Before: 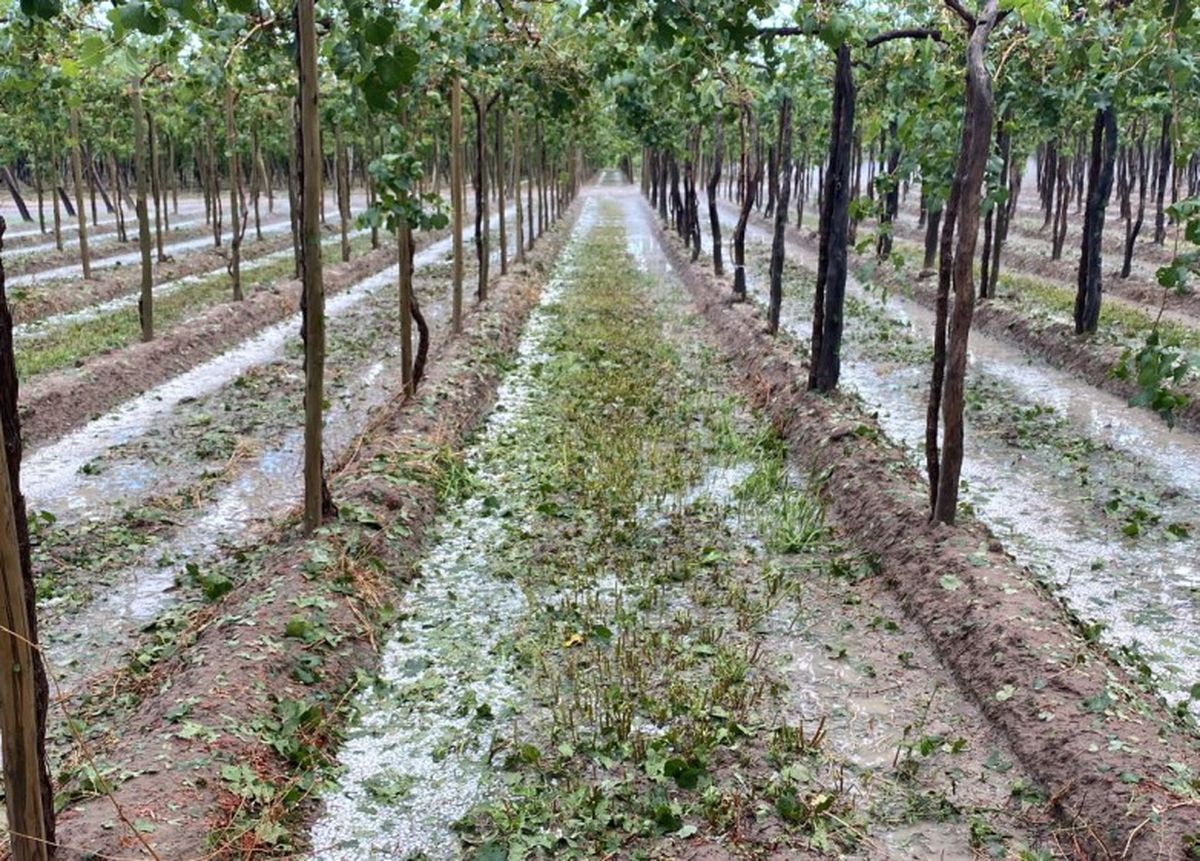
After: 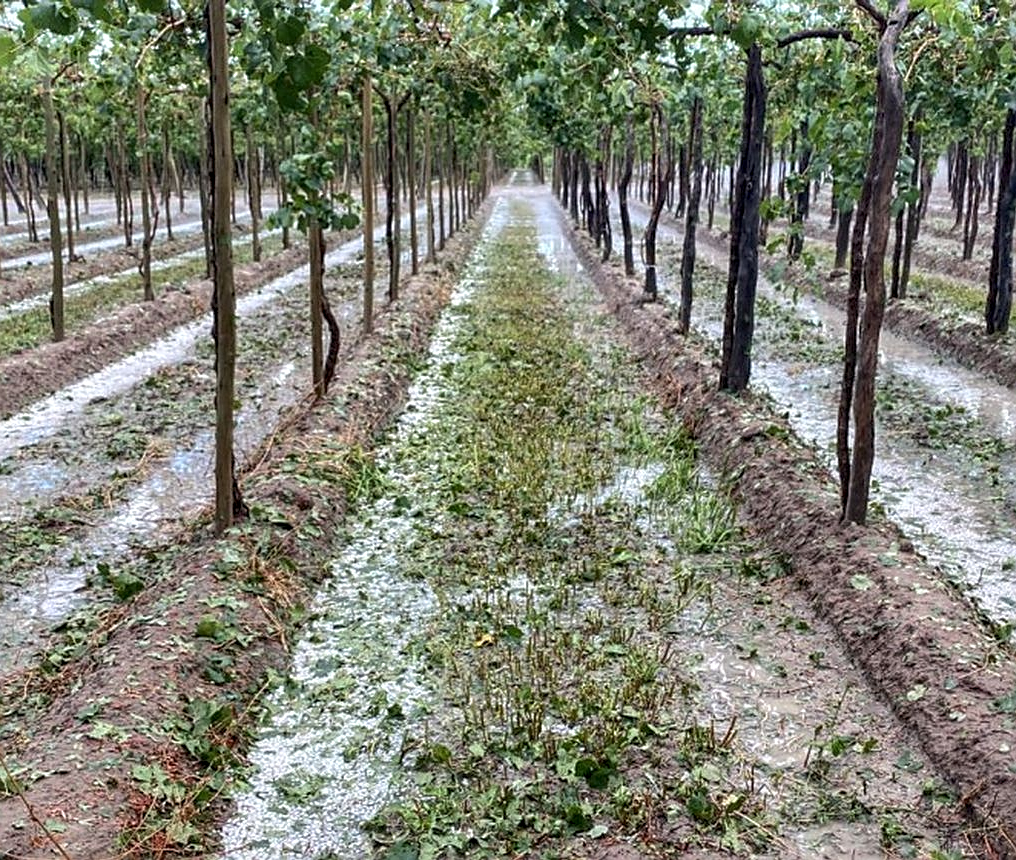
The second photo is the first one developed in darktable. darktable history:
crop: left 7.462%, right 7.833%
sharpen: on, module defaults
local contrast: on, module defaults
